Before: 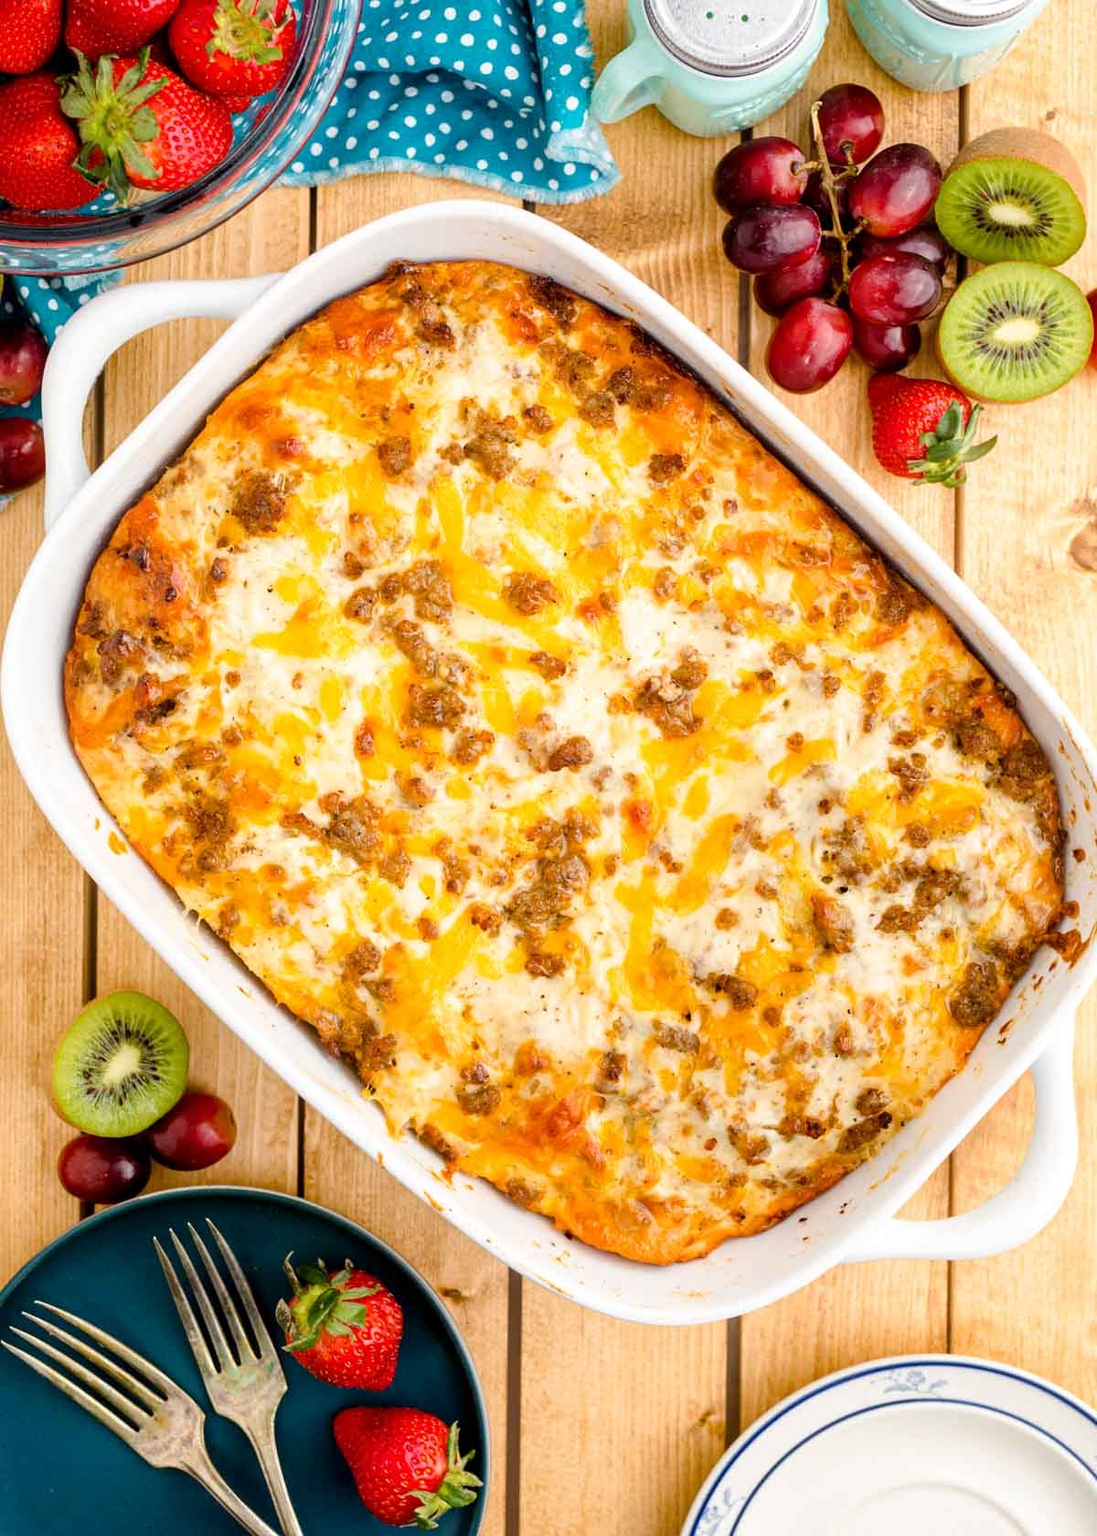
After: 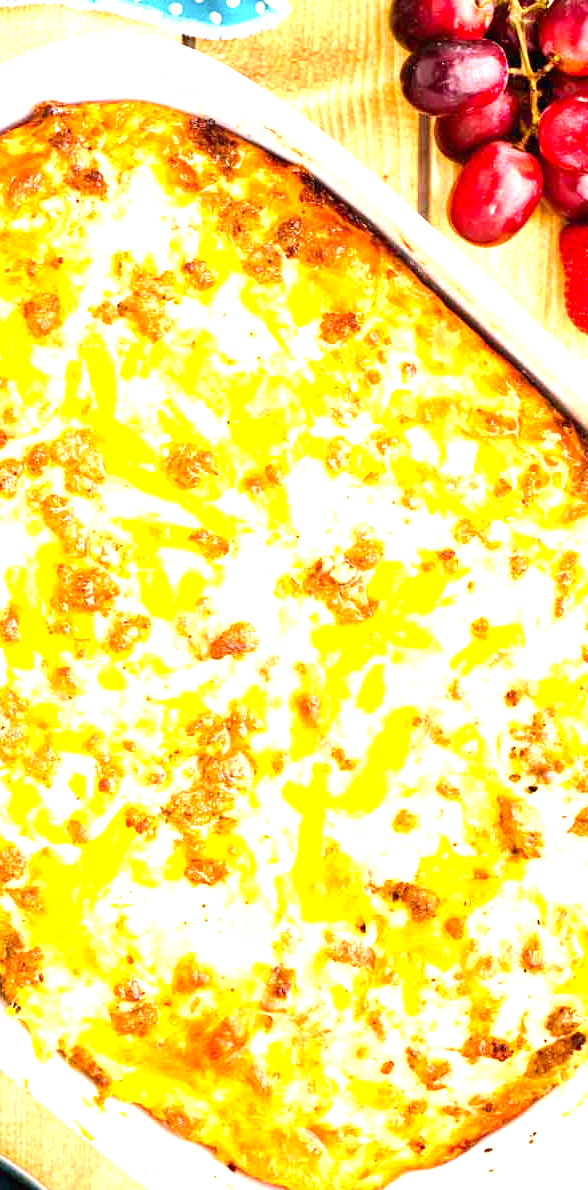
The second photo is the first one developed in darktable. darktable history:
color correction: highlights a* 5.97, highlights b* 4.74
exposure: black level correction 0, exposure 1.585 EV, compensate highlight preservation false
crop: left 32.535%, top 10.999%, right 18.402%, bottom 17.518%
